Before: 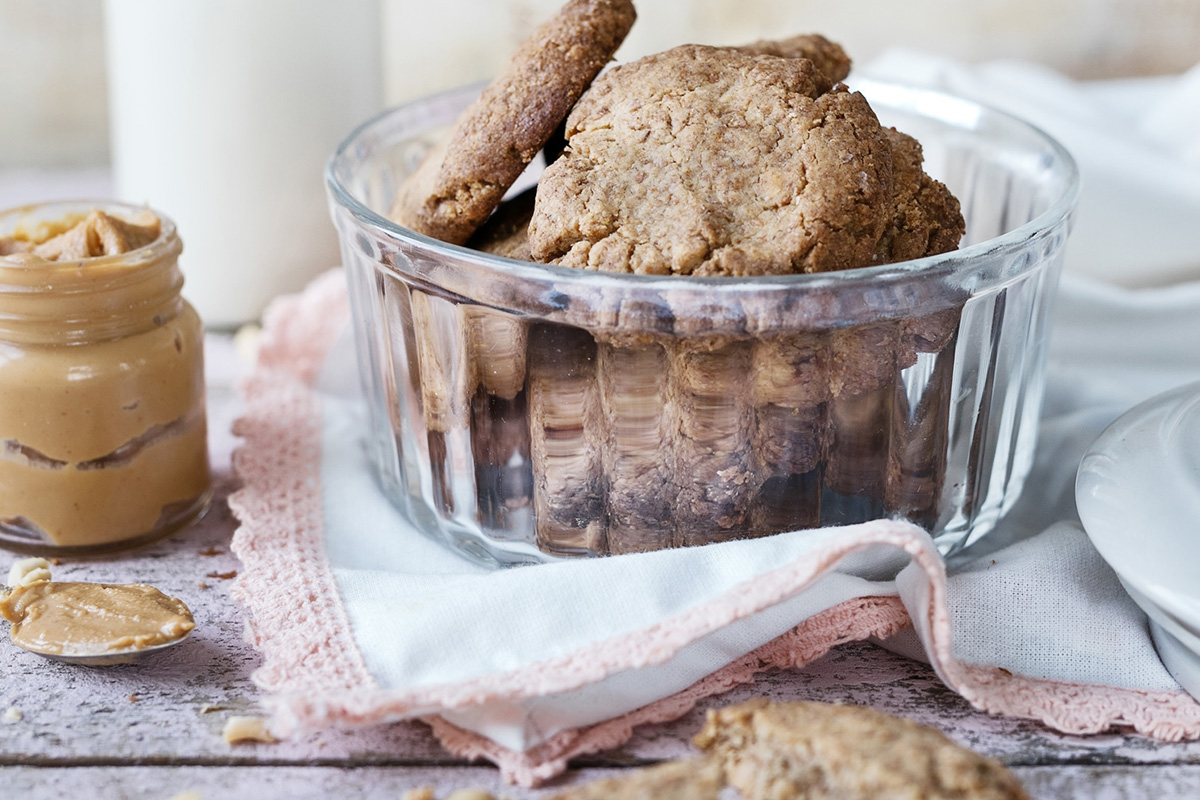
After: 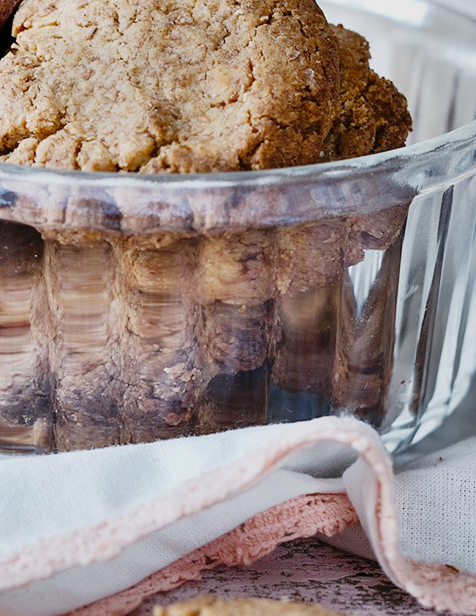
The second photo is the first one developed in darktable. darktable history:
shadows and highlights: radius 107.85, shadows 44.09, highlights -66.74, low approximation 0.01, soften with gaussian
crop: left 46.143%, top 12.929%, right 14.186%, bottom 10.045%
exposure: black level correction 0.002, exposure -0.104 EV, compensate highlight preservation false
tone curve: curves: ch0 [(0, 0.008) (0.046, 0.032) (0.151, 0.108) (0.367, 0.379) (0.496, 0.526) (0.771, 0.786) (0.857, 0.85) (1, 0.965)]; ch1 [(0, 0) (0.248, 0.252) (0.388, 0.383) (0.482, 0.478) (0.499, 0.499) (0.518, 0.518) (0.544, 0.552) (0.585, 0.617) (0.683, 0.735) (0.823, 0.894) (1, 1)]; ch2 [(0, 0) (0.302, 0.284) (0.427, 0.417) (0.473, 0.47) (0.503, 0.503) (0.523, 0.518) (0.55, 0.563) (0.624, 0.643) (0.753, 0.764) (1, 1)], preserve colors none
contrast brightness saturation: contrast 0.034, brightness 0.06, saturation 0.129
